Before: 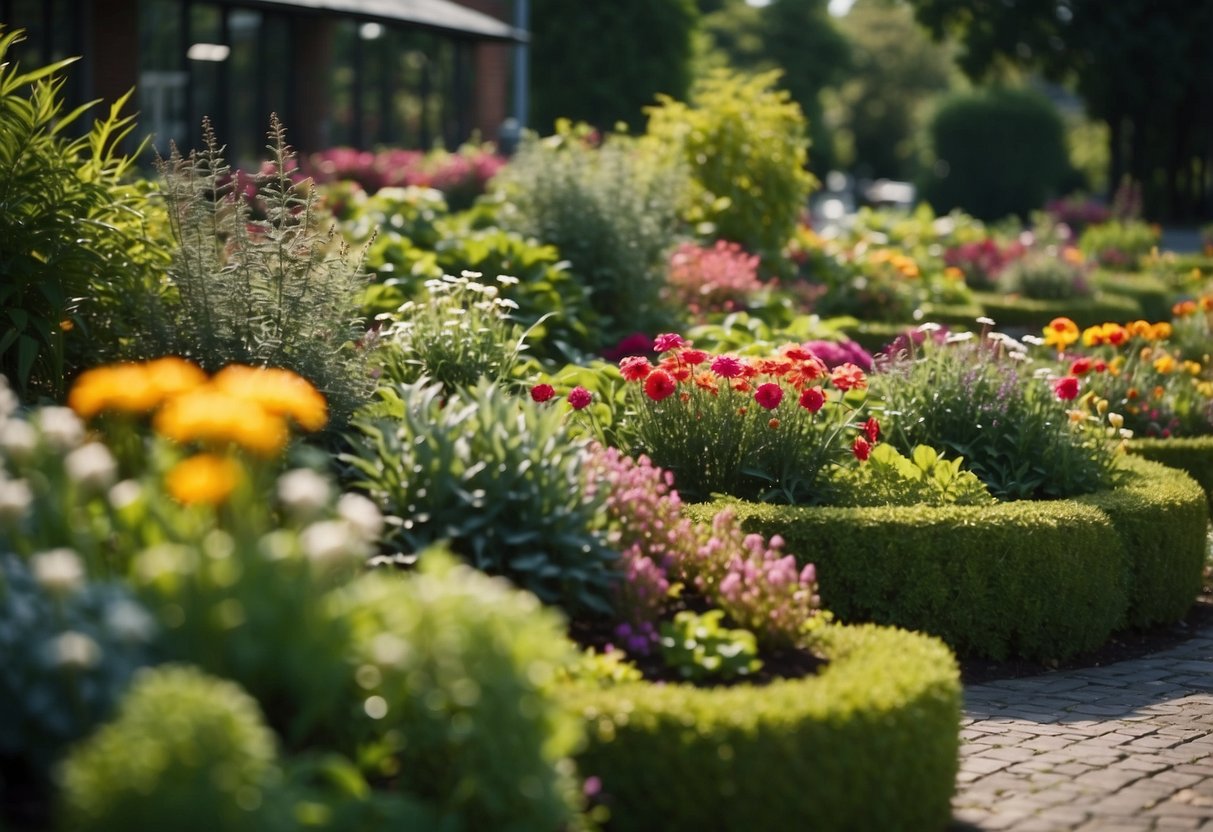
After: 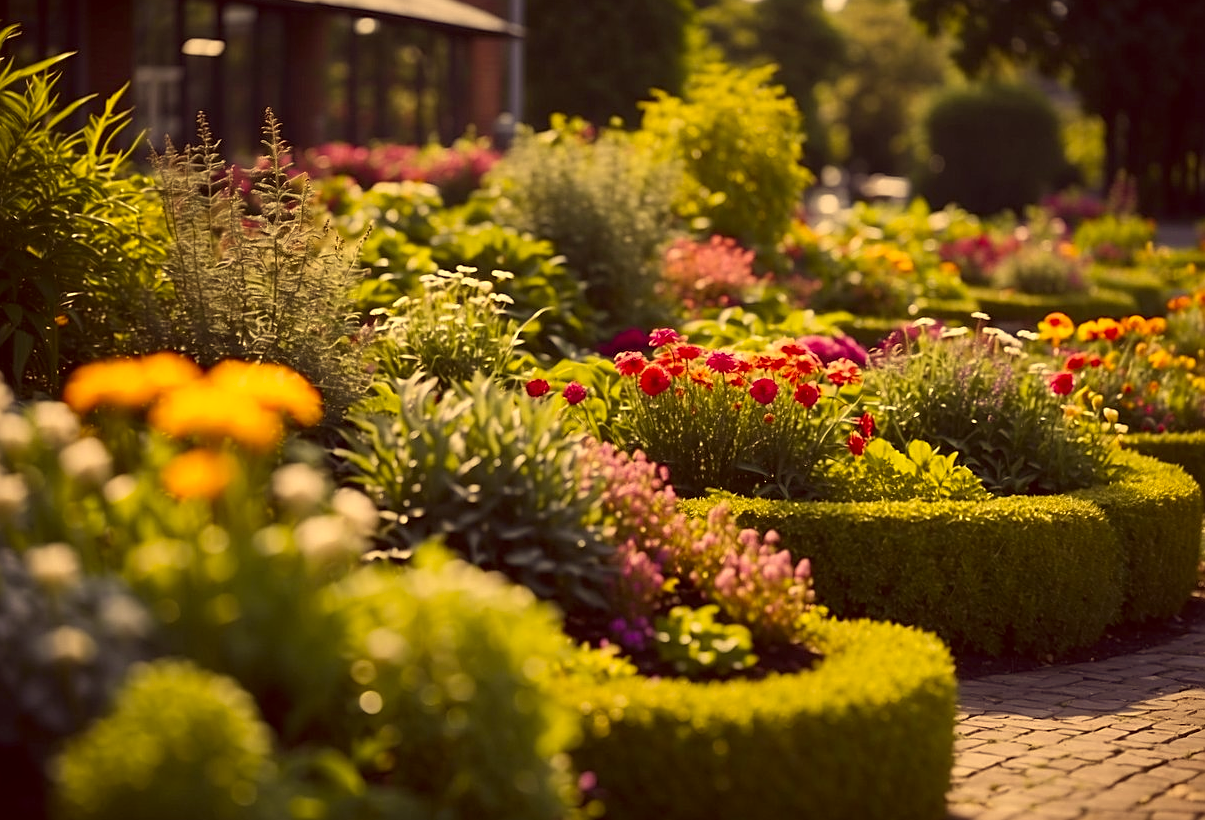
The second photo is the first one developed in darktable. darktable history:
crop: left 0.485%, top 0.68%, right 0.168%, bottom 0.747%
color zones: curves: ch2 [(0, 0.5) (0.143, 0.5) (0.286, 0.489) (0.415, 0.421) (0.571, 0.5) (0.714, 0.5) (0.857, 0.5) (1, 0.5)]
color correction: highlights a* 9.96, highlights b* 38.61, shadows a* 15.03, shadows b* 3.28
sharpen: on, module defaults
